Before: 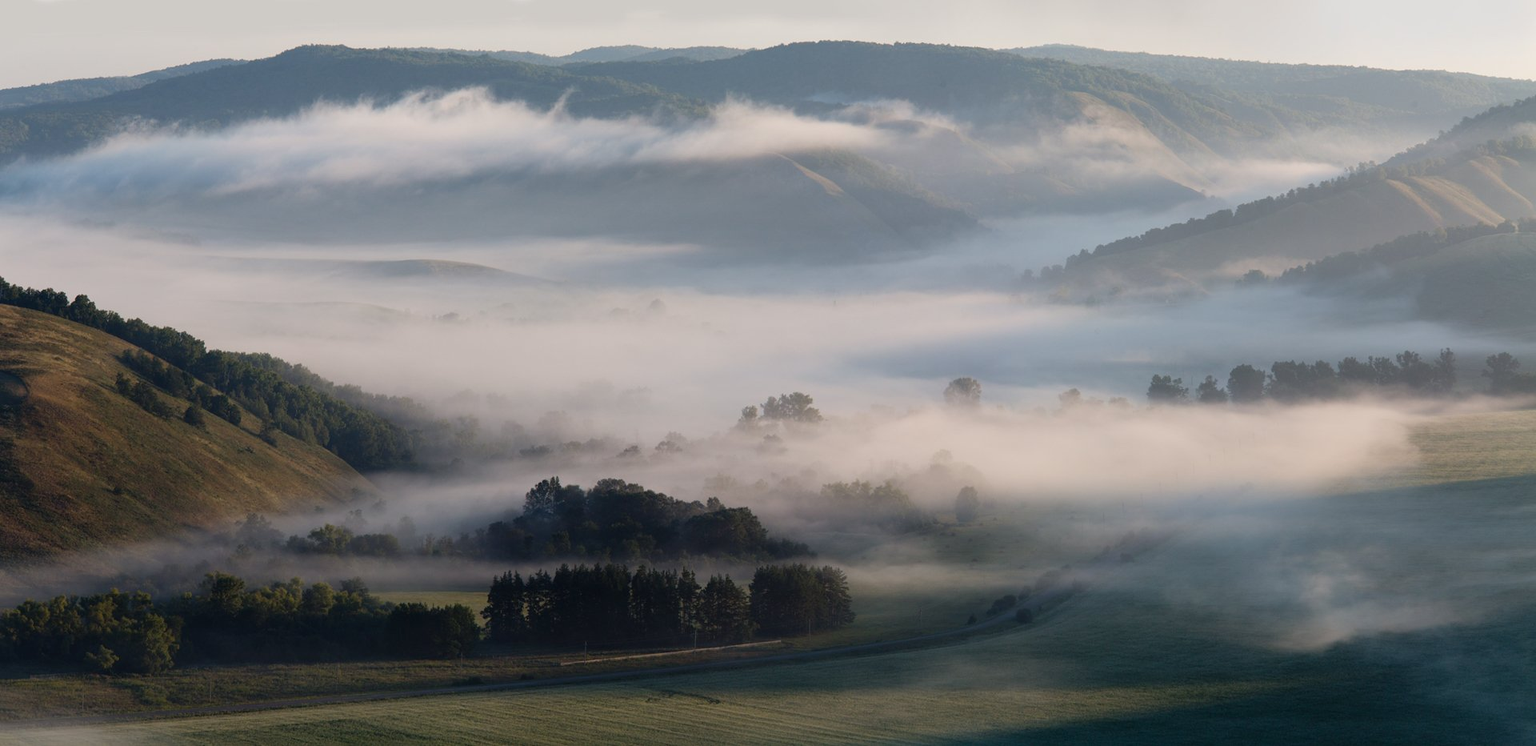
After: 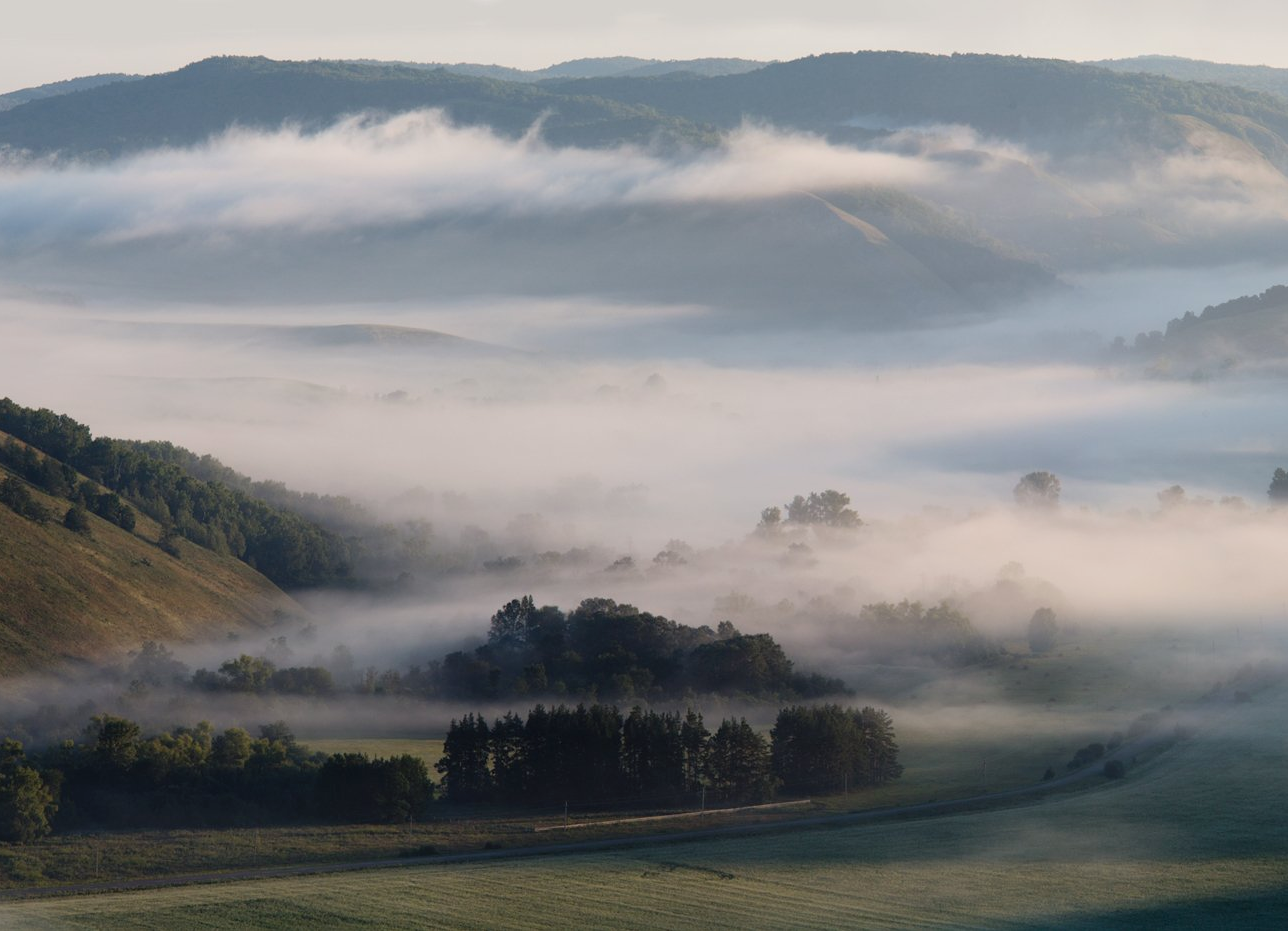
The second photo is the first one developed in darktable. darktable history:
contrast brightness saturation: contrast 0.054, brightness 0.055, saturation 0.01
crop and rotate: left 8.686%, right 24.206%
